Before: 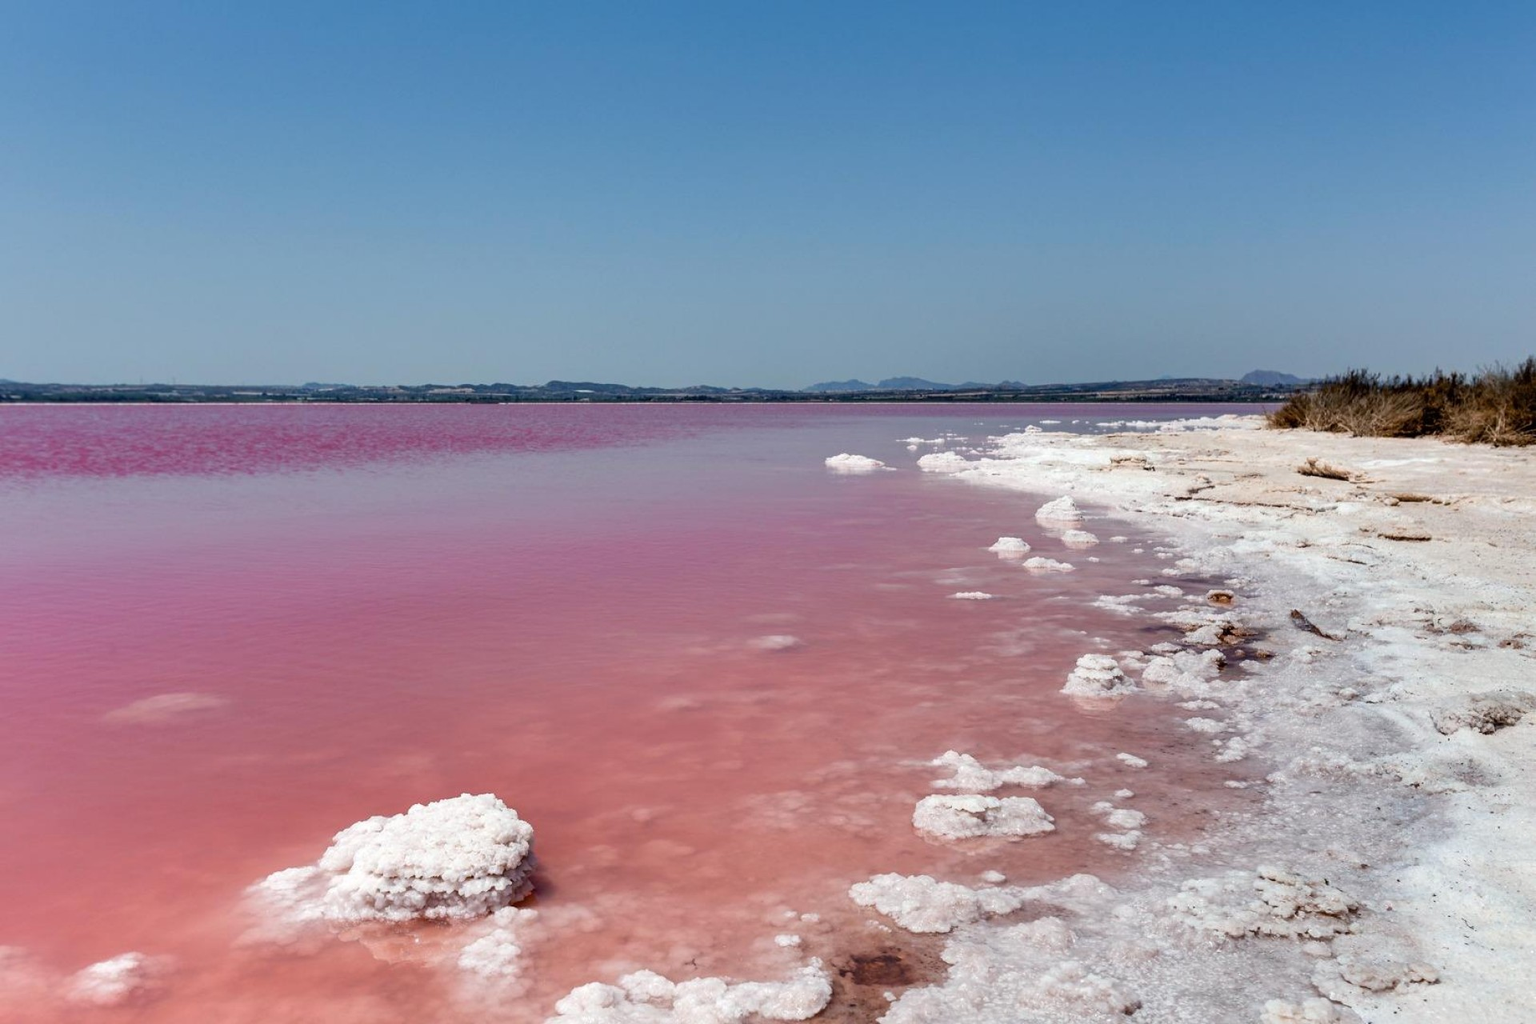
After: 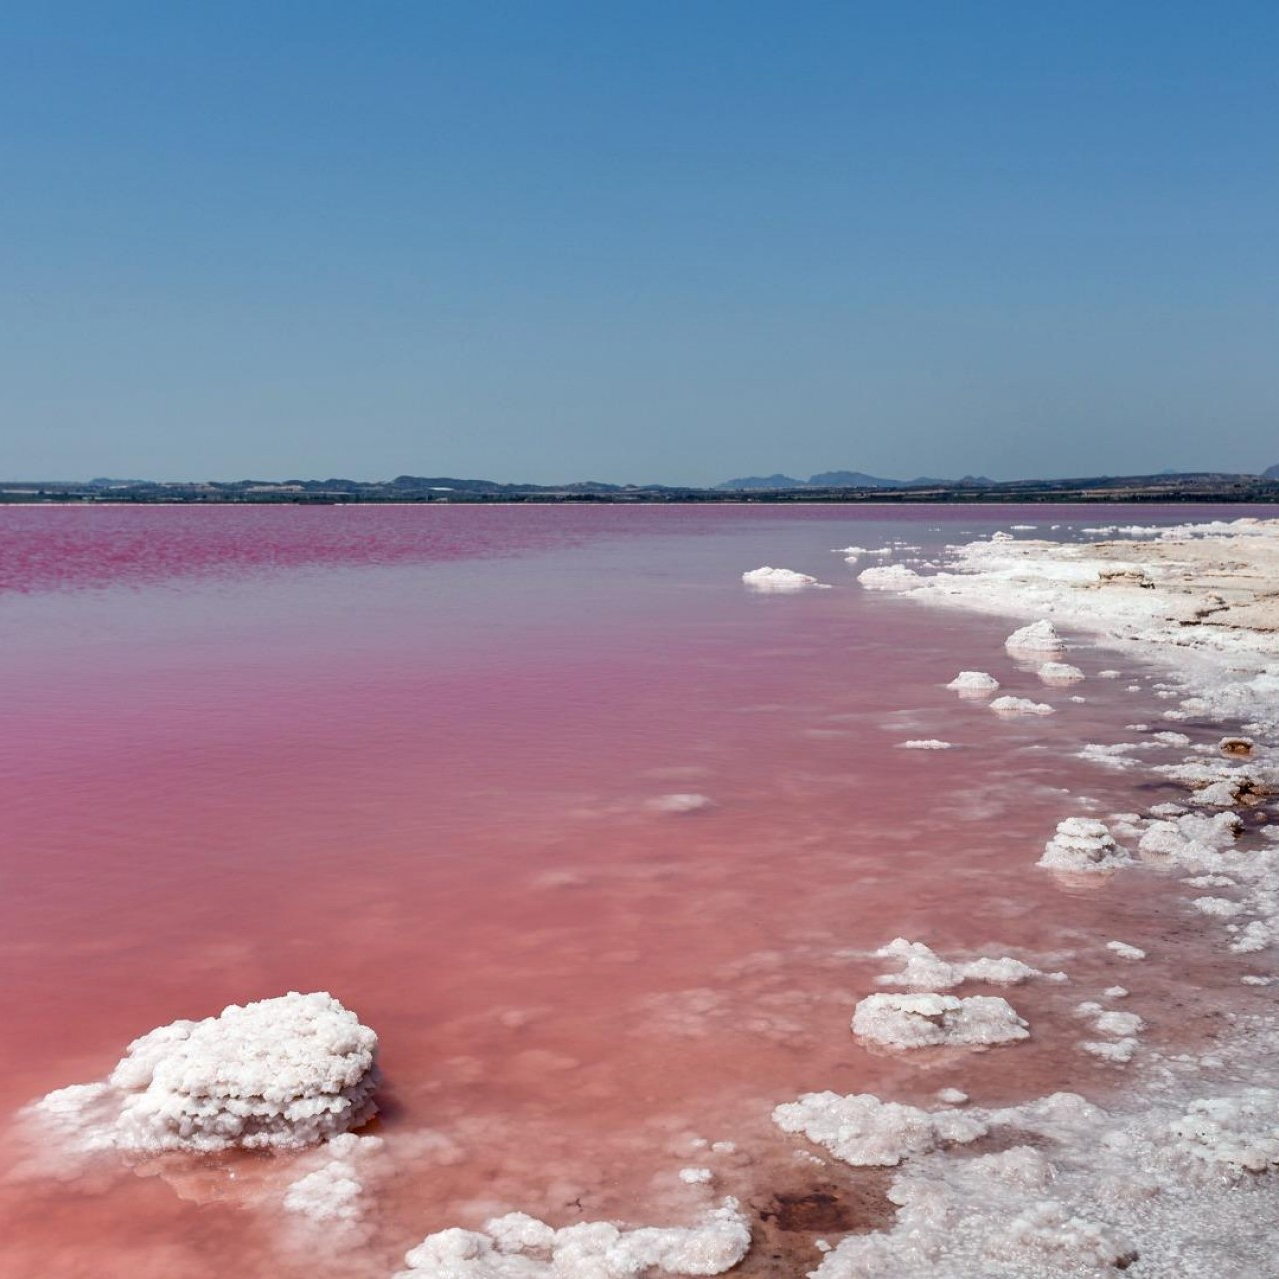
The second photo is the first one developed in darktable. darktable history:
crop and rotate: left 15.055%, right 18.278%
shadows and highlights: shadows color adjustment 97.66%, soften with gaussian
